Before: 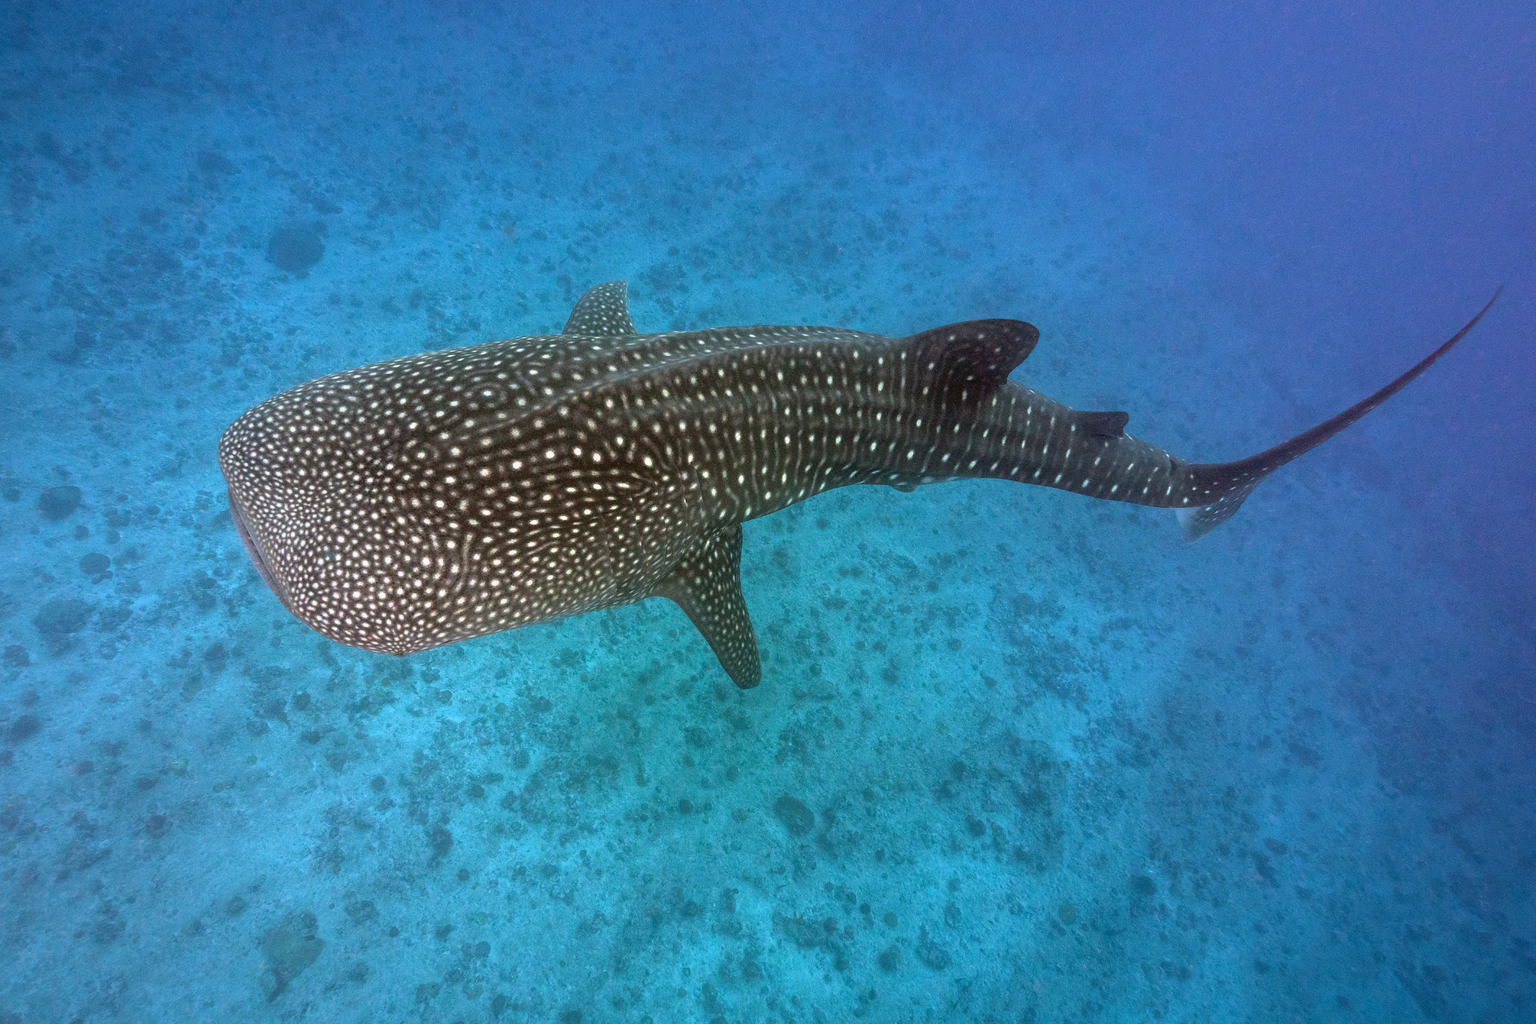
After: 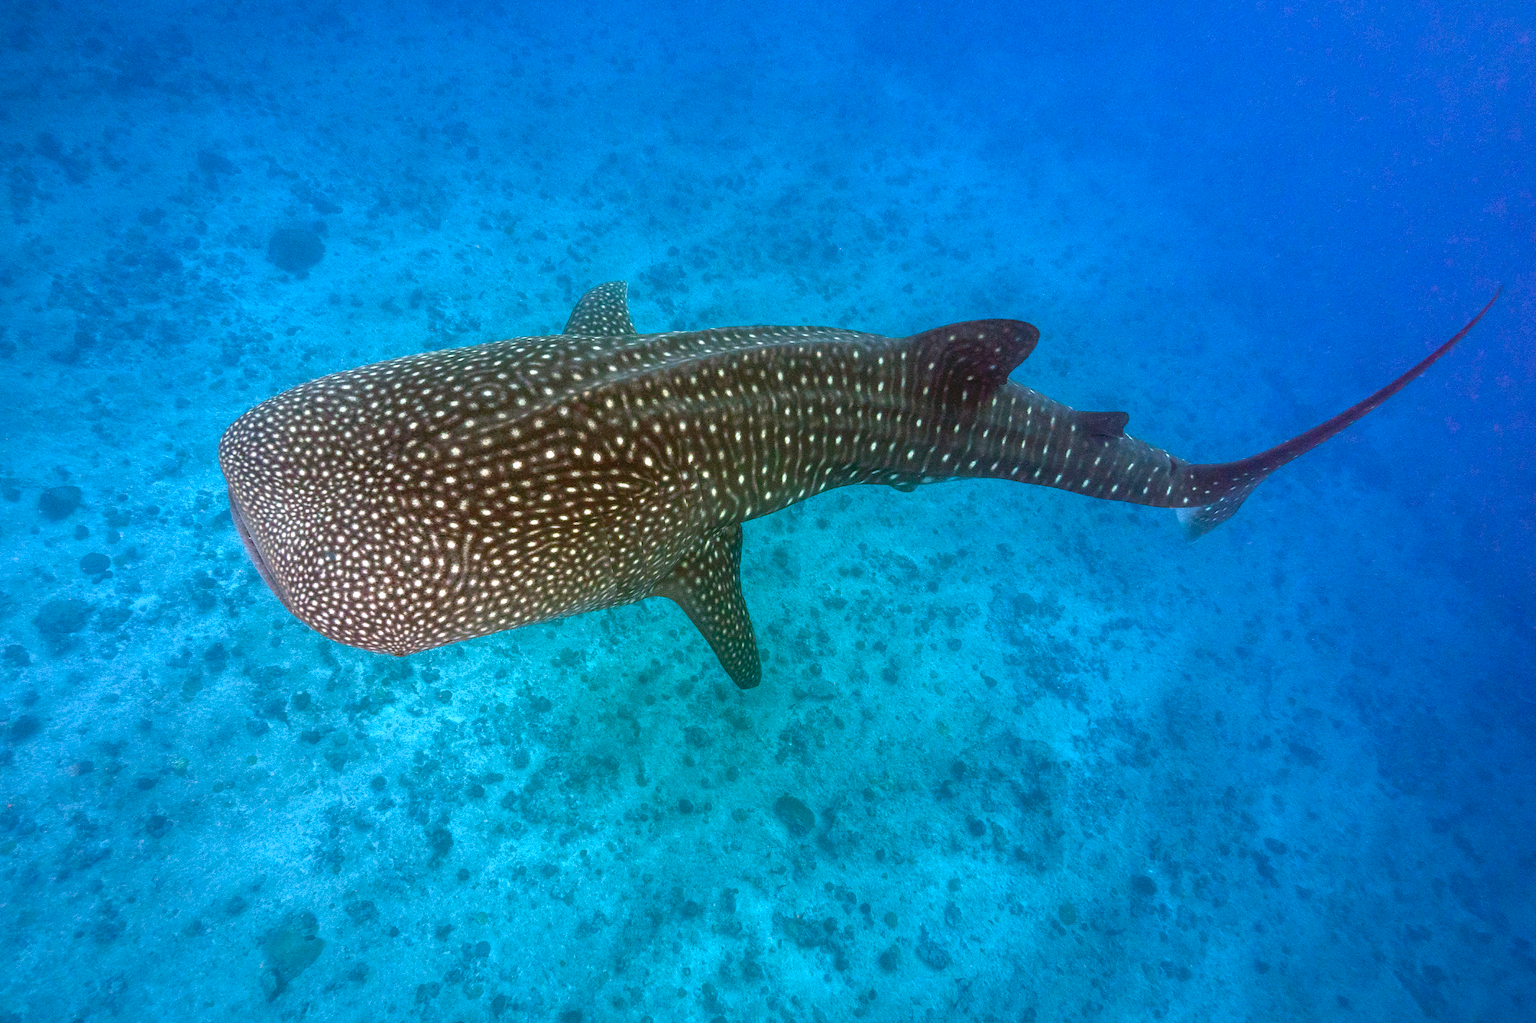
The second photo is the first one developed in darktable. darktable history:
color balance rgb: perceptual saturation grading › highlights -29.58%, perceptual saturation grading › mid-tones 29.47%, perceptual saturation grading › shadows 59.73%, perceptual brilliance grading › global brilliance -17.79%, perceptual brilliance grading › highlights 28.73%, global vibrance 15.44%
white balance: red 1, blue 1
contrast brightness saturation: contrast -0.19, saturation 0.19
local contrast: on, module defaults
exposure: exposure 0.15 EV, compensate highlight preservation false
